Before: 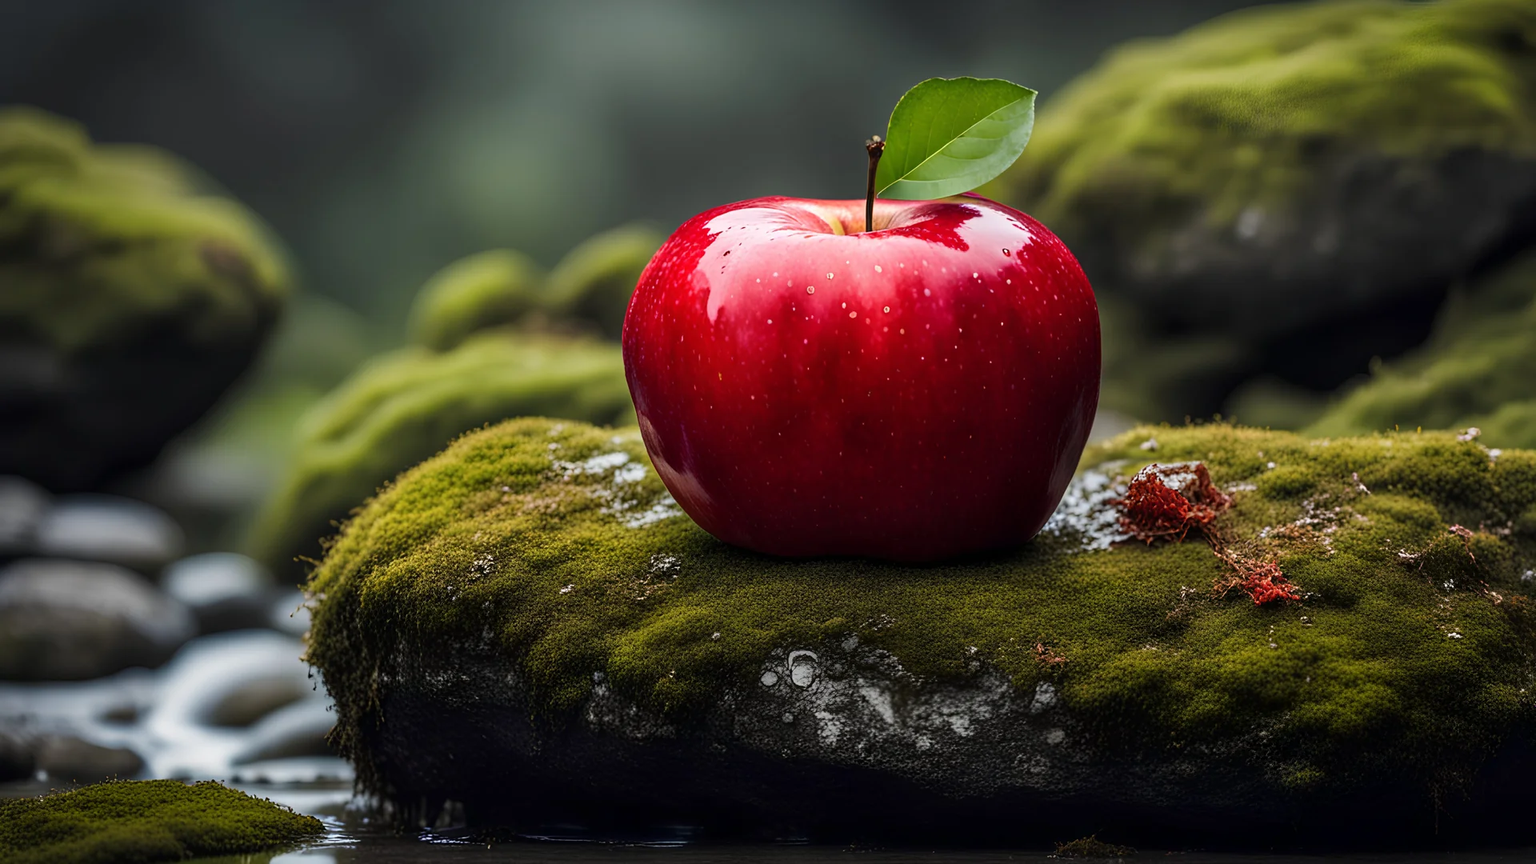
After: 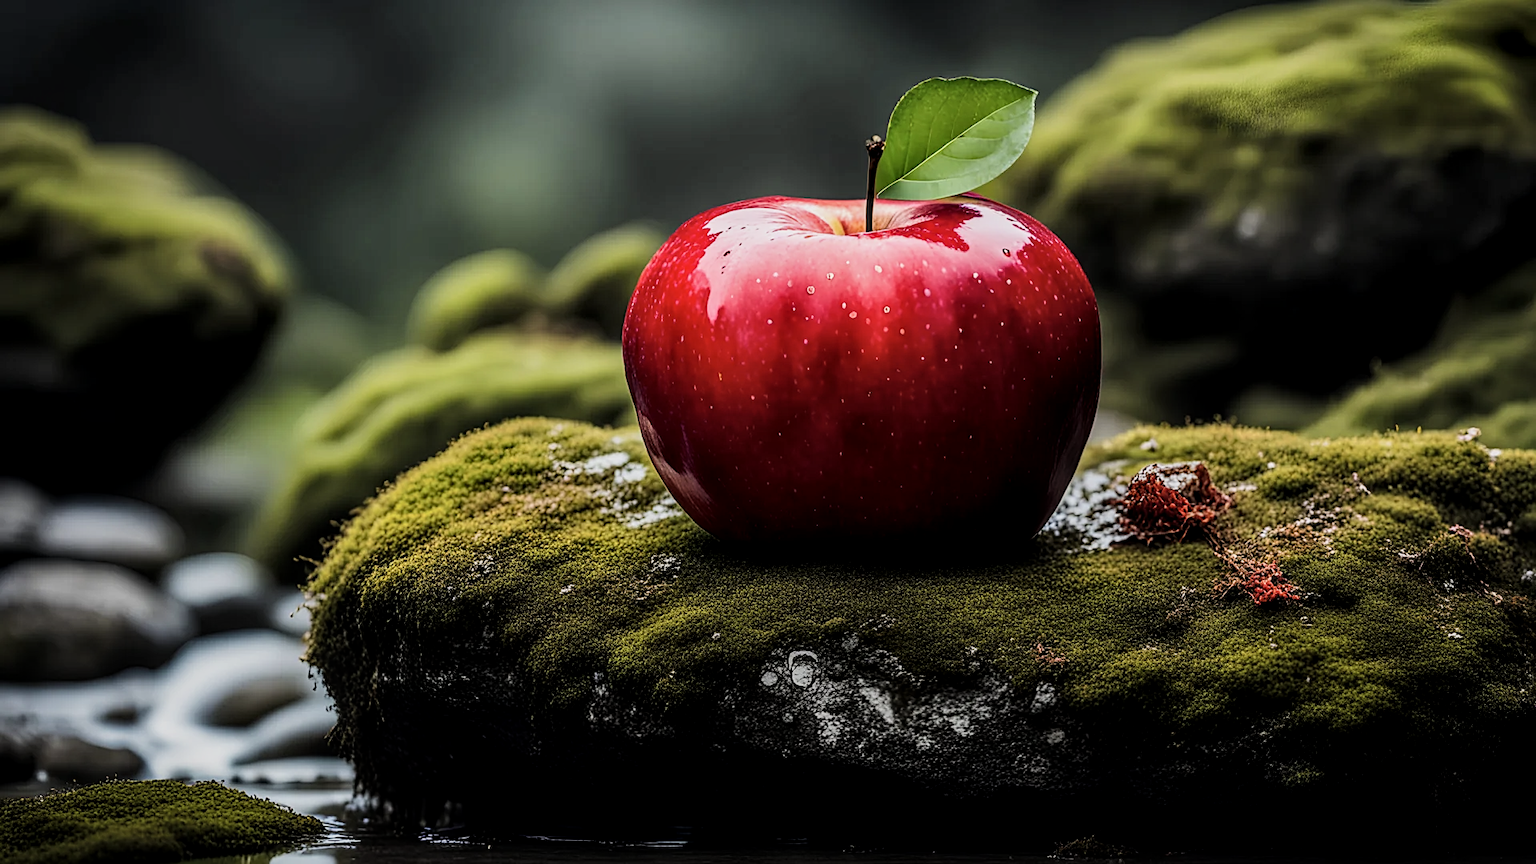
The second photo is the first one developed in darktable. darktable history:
local contrast: detail 130%
filmic rgb: black relative exposure -7.5 EV, white relative exposure 5 EV, hardness 3.31, contrast 1.3, contrast in shadows safe
contrast brightness saturation: contrast 0.01, saturation -0.05
sharpen: on, module defaults
